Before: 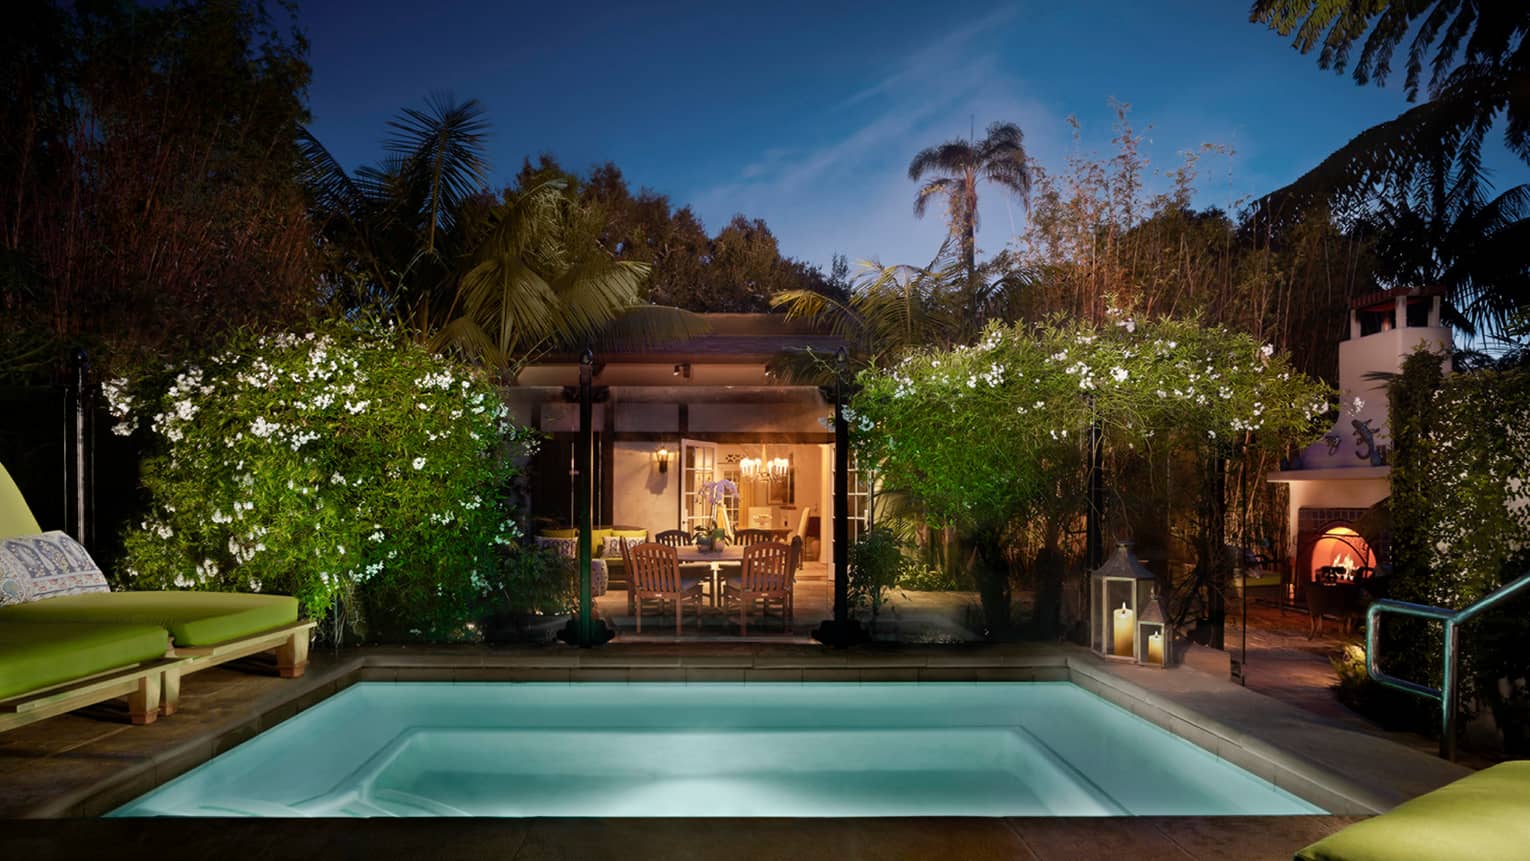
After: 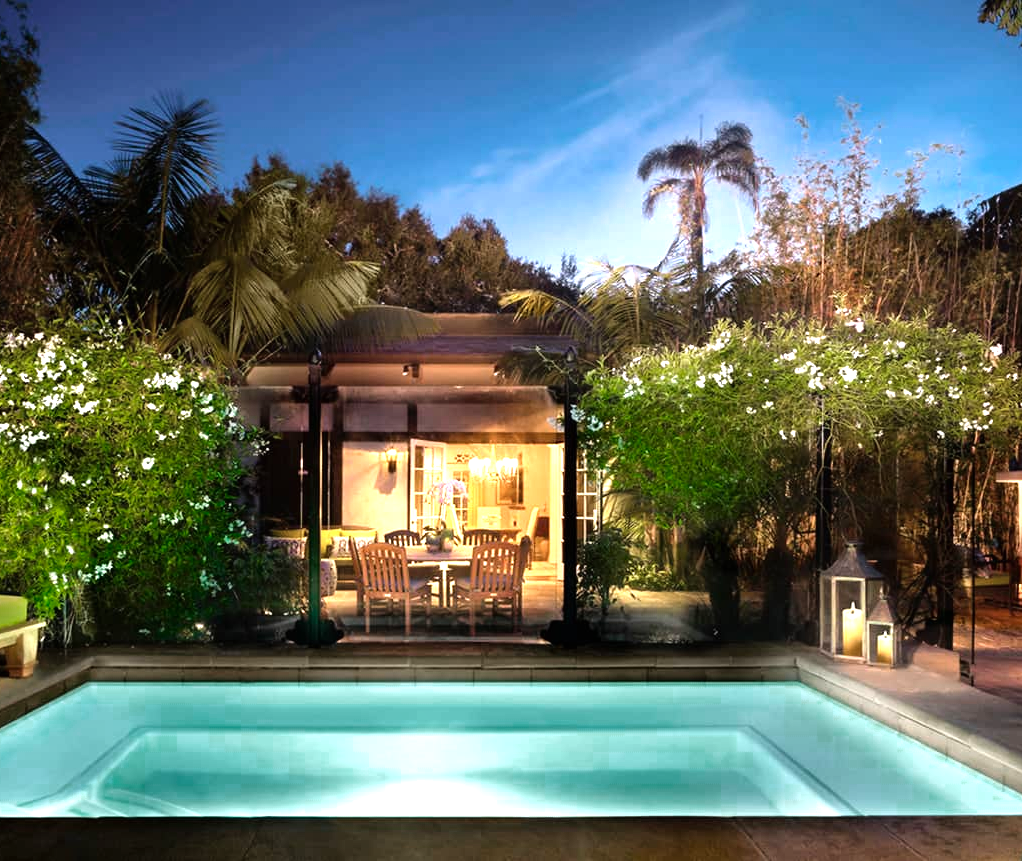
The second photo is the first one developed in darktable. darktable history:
crop and rotate: left 17.767%, right 15.393%
color balance rgb: perceptual saturation grading › global saturation 0.04%
shadows and highlights: shadows 23.04, highlights -49.35, soften with gaussian
exposure: black level correction 0, exposure 0.699 EV, compensate highlight preservation false
color zones: curves: ch0 [(0, 0.558) (0.143, 0.548) (0.286, 0.447) (0.429, 0.259) (0.571, 0.5) (0.714, 0.5) (0.857, 0.593) (1, 0.558)]; ch1 [(0, 0.543) (0.01, 0.544) (0.12, 0.492) (0.248, 0.458) (0.5, 0.534) (0.748, 0.5) (0.99, 0.469) (1, 0.543)]; ch2 [(0, 0.507) (0.143, 0.522) (0.286, 0.505) (0.429, 0.5) (0.571, 0.5) (0.714, 0.5) (0.857, 0.5) (1, 0.507)]
tone equalizer: -8 EV -0.742 EV, -7 EV -0.71 EV, -6 EV -0.589 EV, -5 EV -0.373 EV, -3 EV 0.367 EV, -2 EV 0.6 EV, -1 EV 0.684 EV, +0 EV 0.738 EV
